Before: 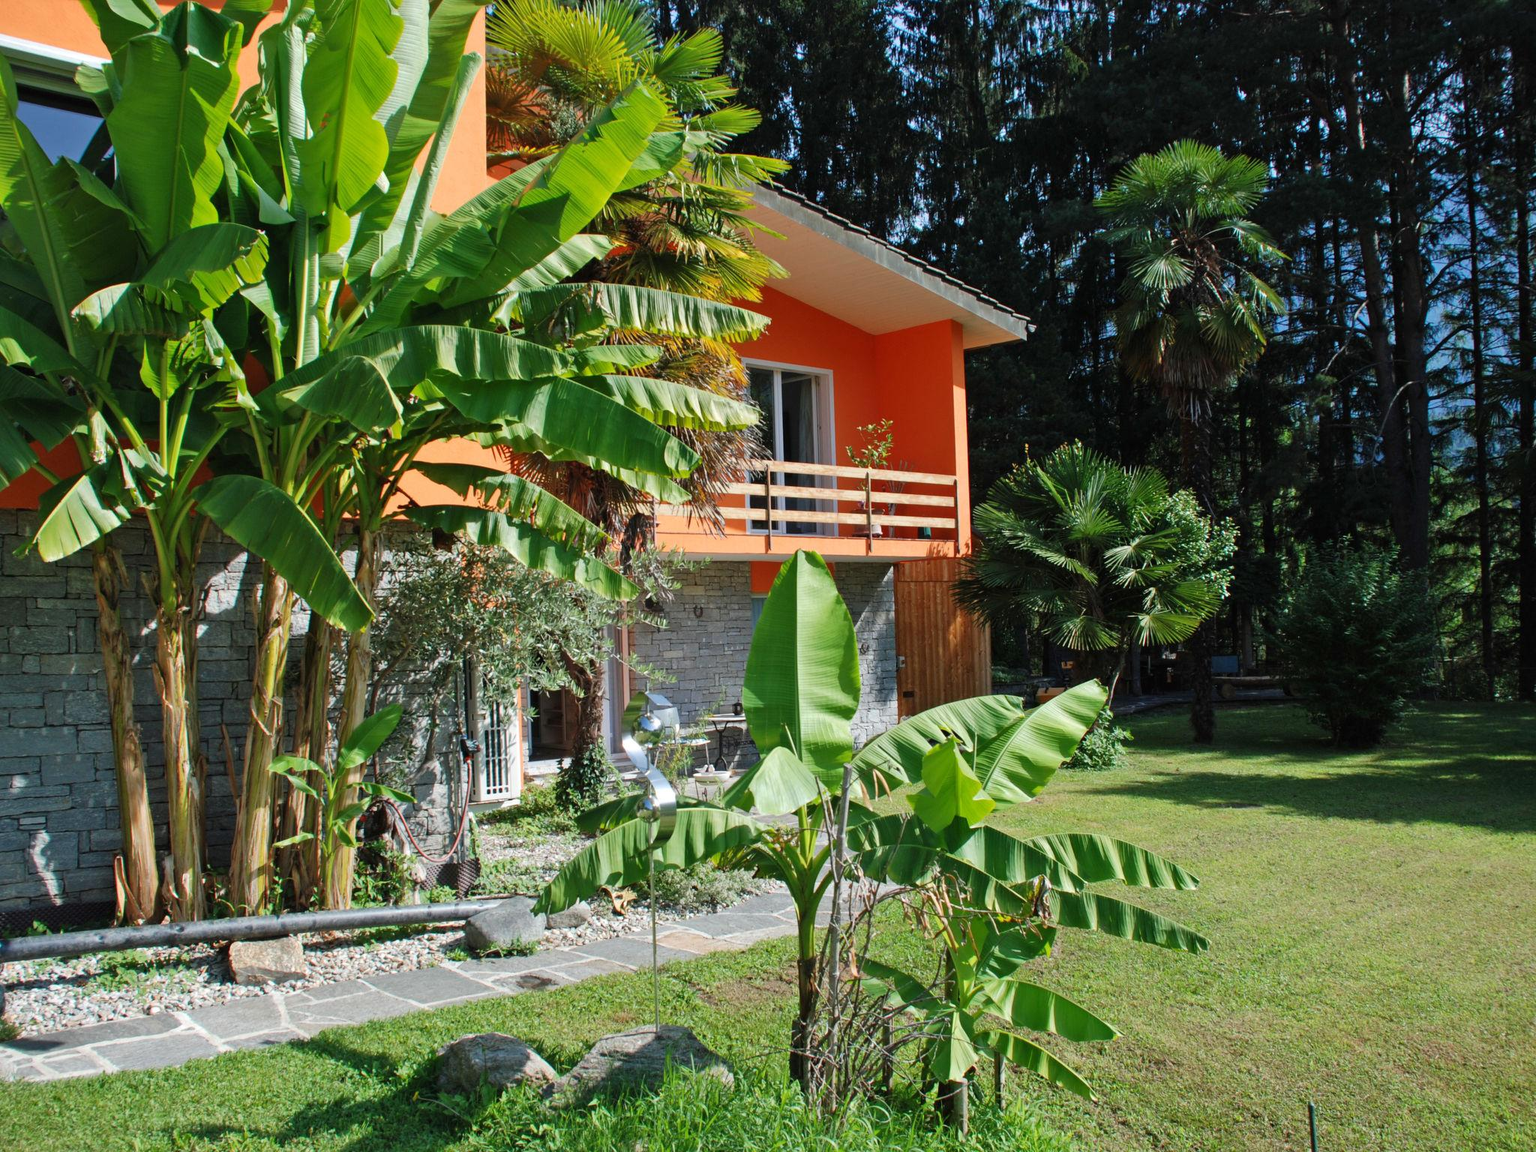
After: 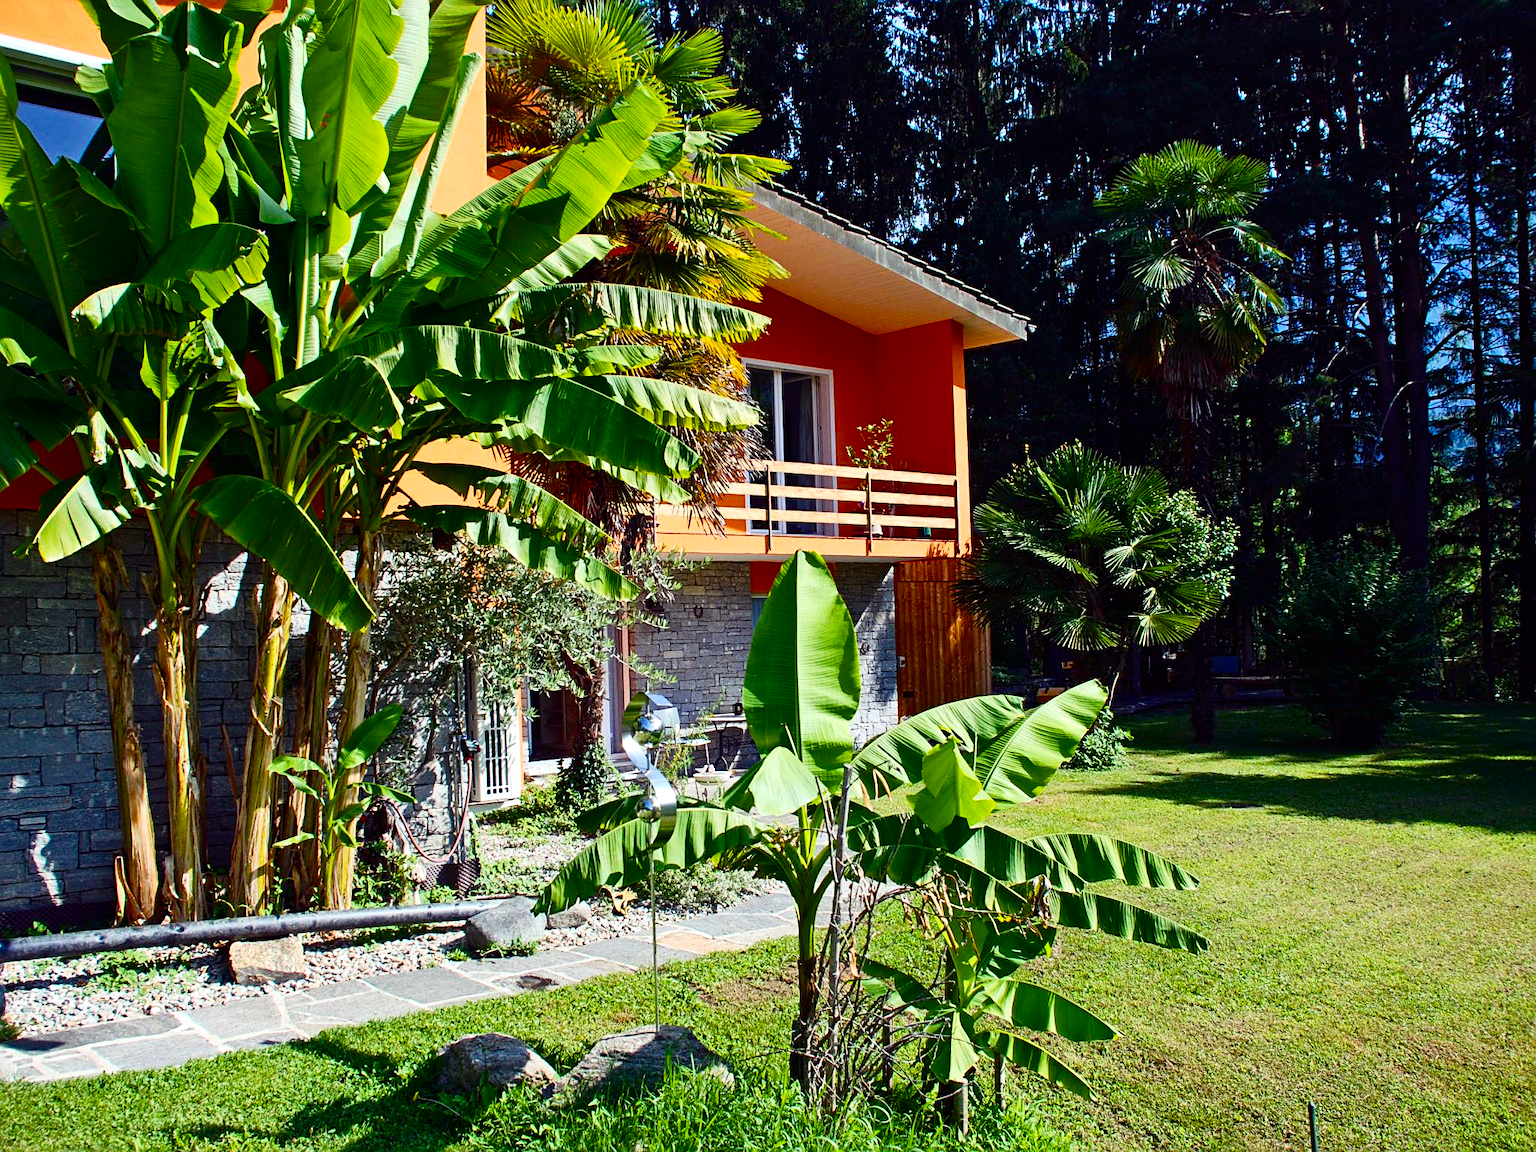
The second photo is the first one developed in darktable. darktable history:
tone curve: curves: ch0 [(0, 0) (0.137, 0.063) (0.255, 0.176) (0.502, 0.502) (0.749, 0.839) (1, 1)], color space Lab, independent channels, preserve colors none
sharpen: on, module defaults
color balance rgb: shadows lift › luminance -21.574%, shadows lift › chroma 8.97%, shadows lift › hue 285.19°, highlights gain › luminance 10.193%, perceptual saturation grading › global saturation 46.129%, perceptual saturation grading › highlights -25.356%, perceptual saturation grading › shadows 49.843%
